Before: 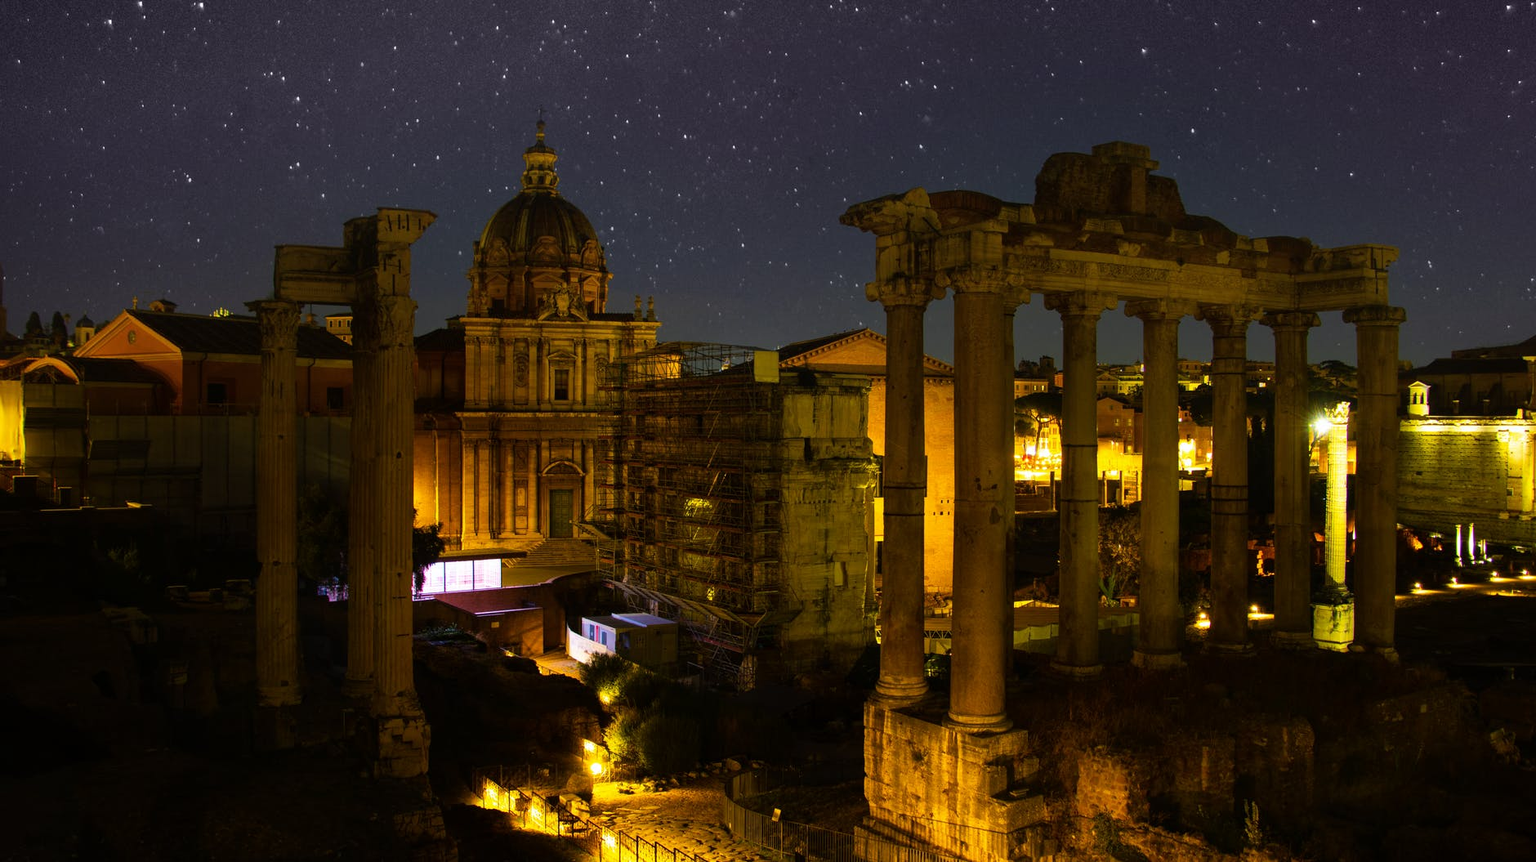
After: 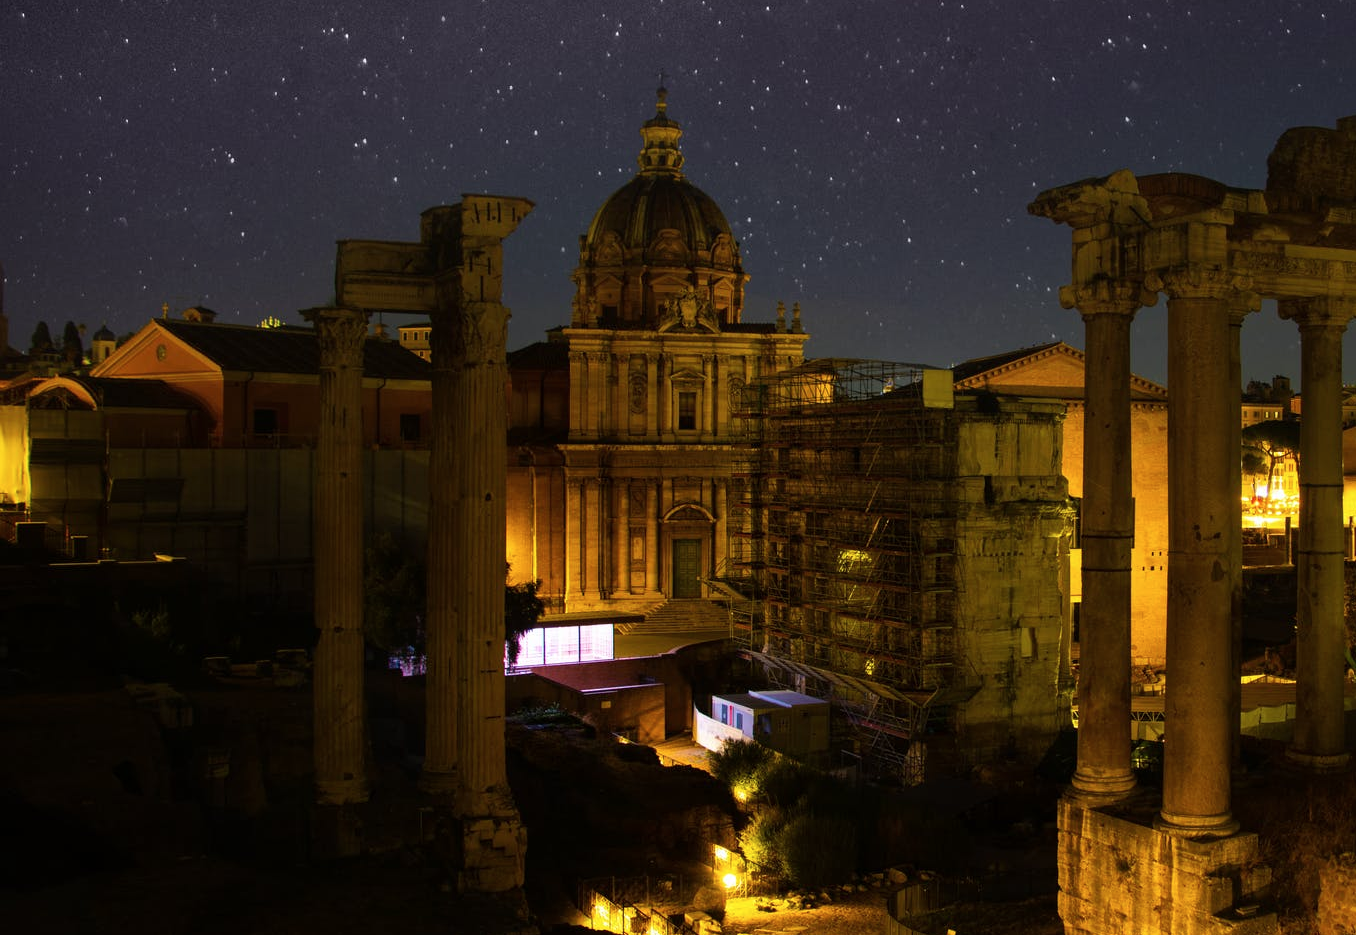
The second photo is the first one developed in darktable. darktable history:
crop: top 5.74%, right 27.833%, bottom 5.543%
contrast brightness saturation: saturation -0.053
